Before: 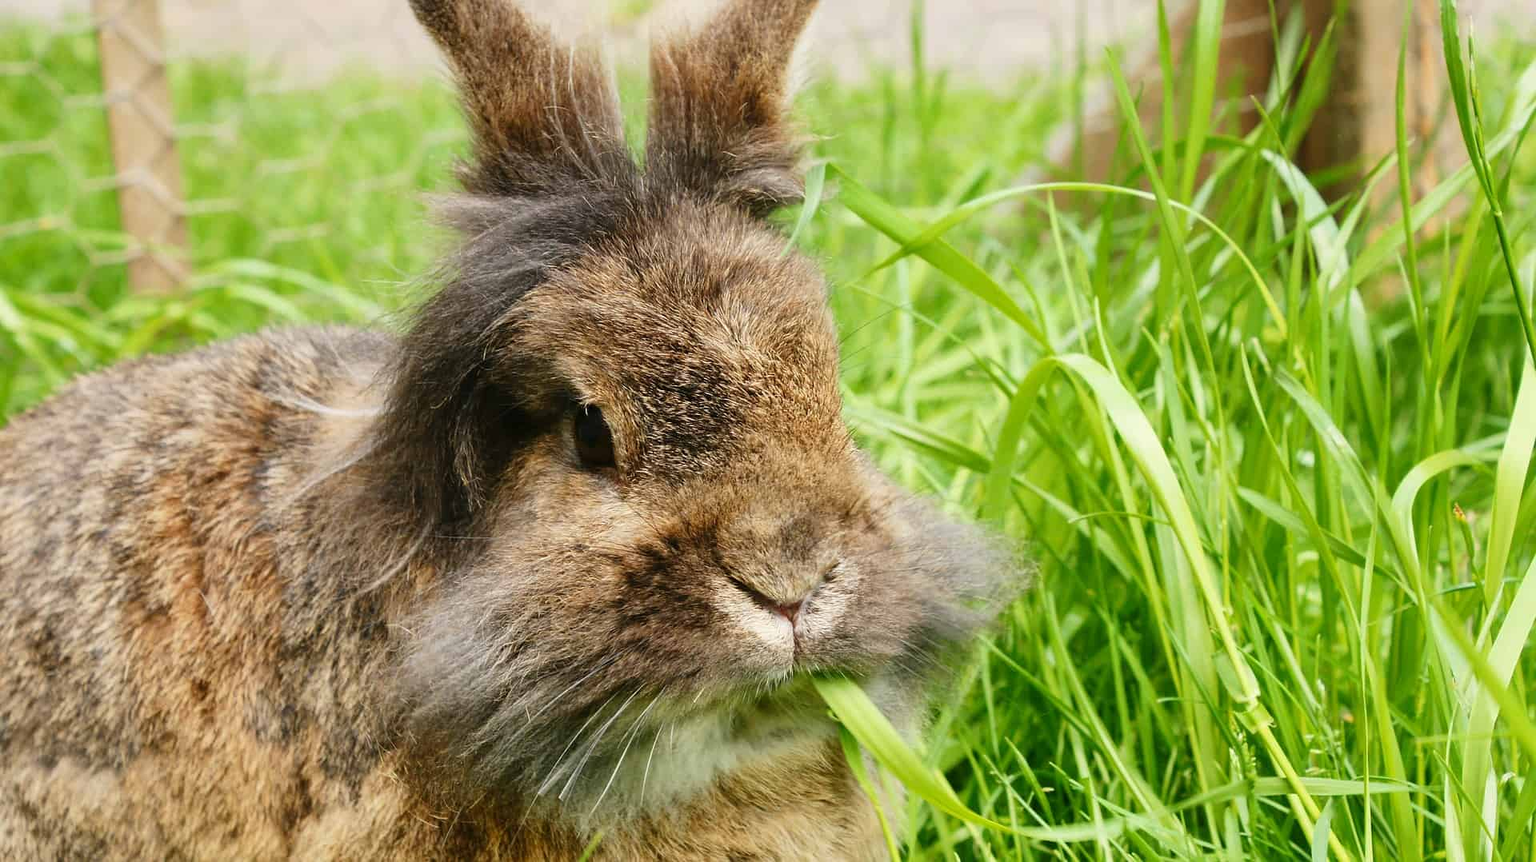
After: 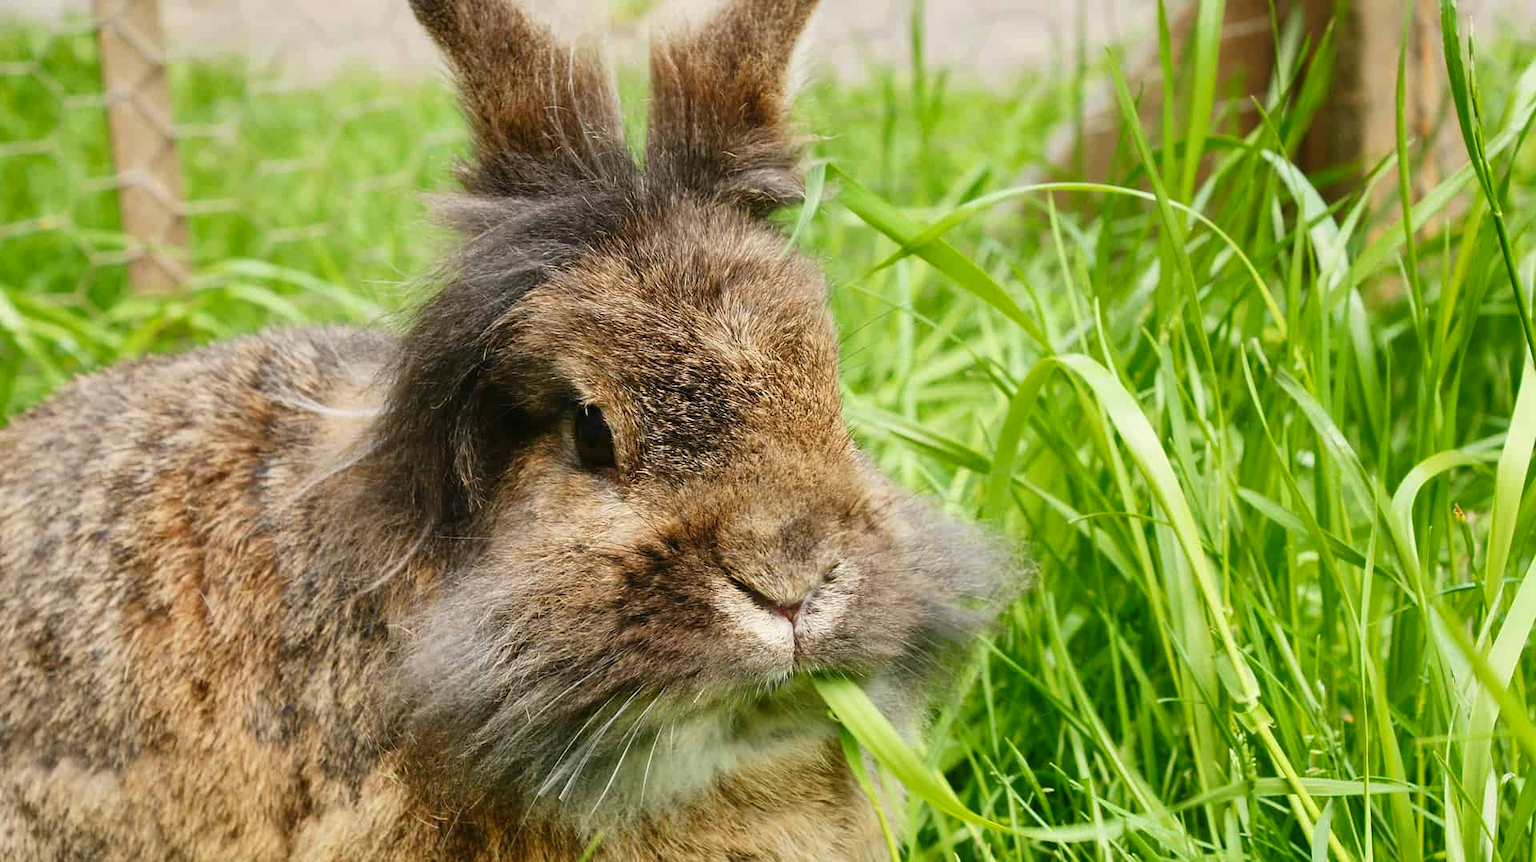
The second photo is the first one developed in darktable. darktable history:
shadows and highlights: radius 264.63, soften with gaussian
